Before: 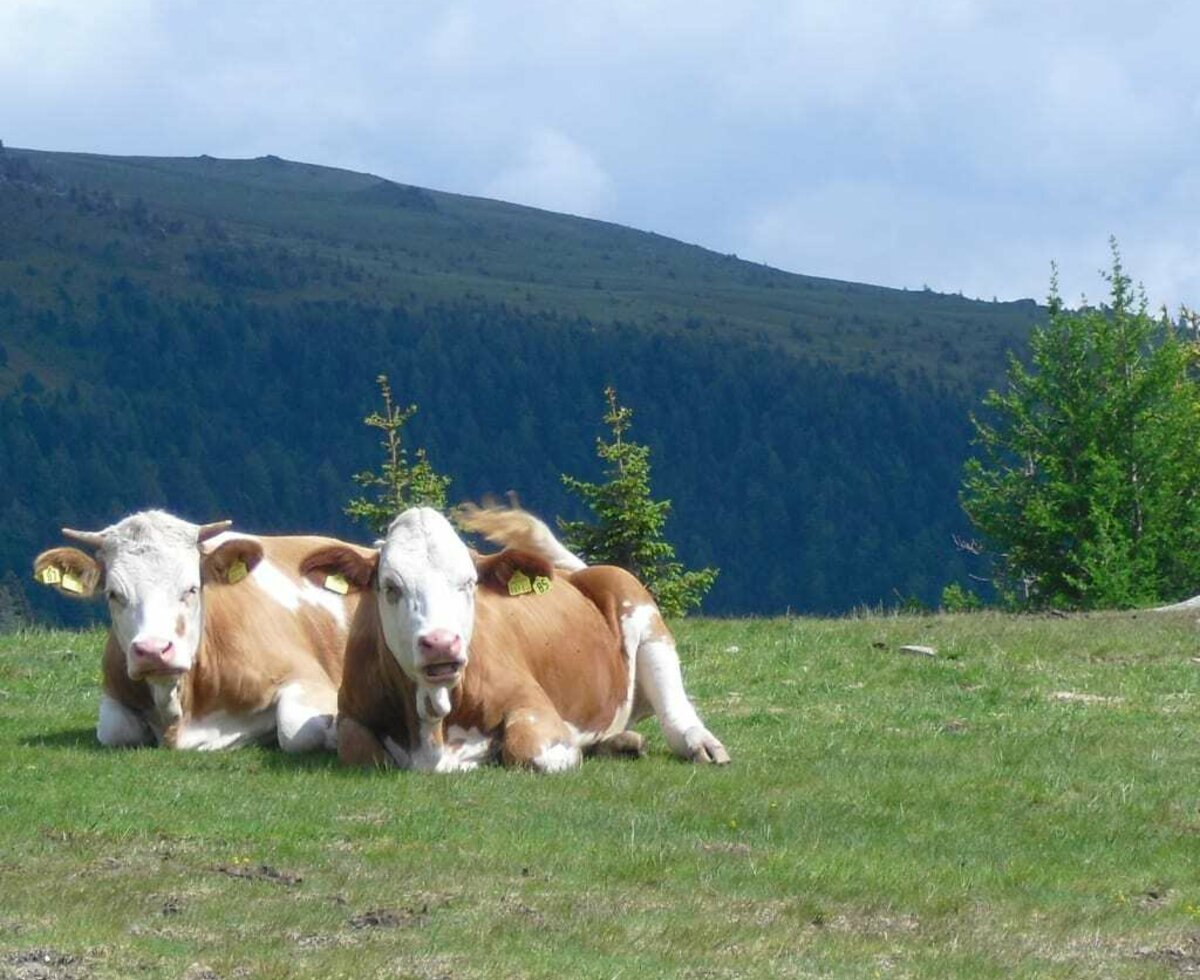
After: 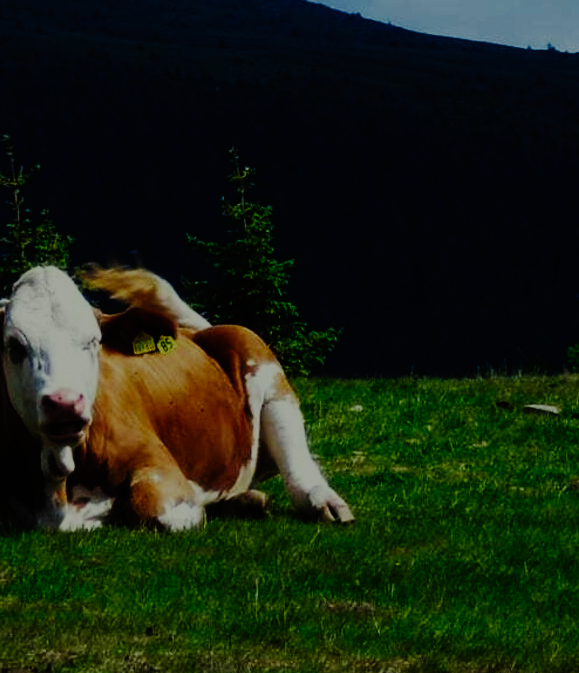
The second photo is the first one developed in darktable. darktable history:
color correction: highlights a* -4.28, highlights b* 6.53
base curve: curves: ch0 [(0, 0) (0.036, 0.01) (0.123, 0.254) (0.258, 0.504) (0.507, 0.748) (1, 1)], preserve colors none
crop: left 31.379%, top 24.658%, right 20.326%, bottom 6.628%
exposure: exposure -2.446 EV, compensate highlight preservation false
